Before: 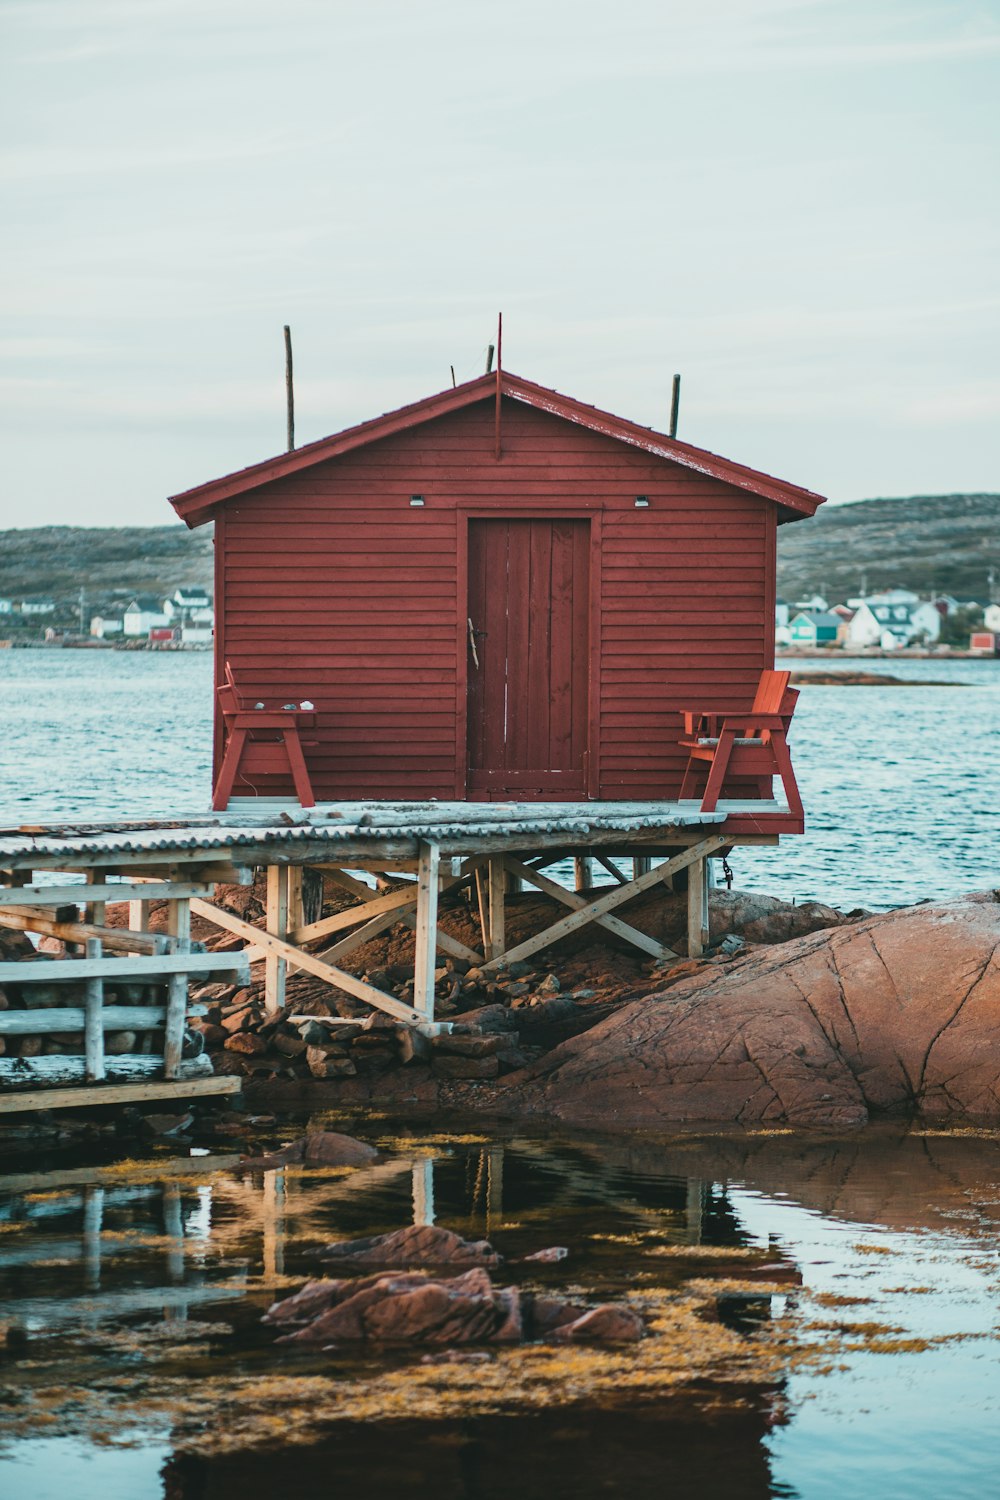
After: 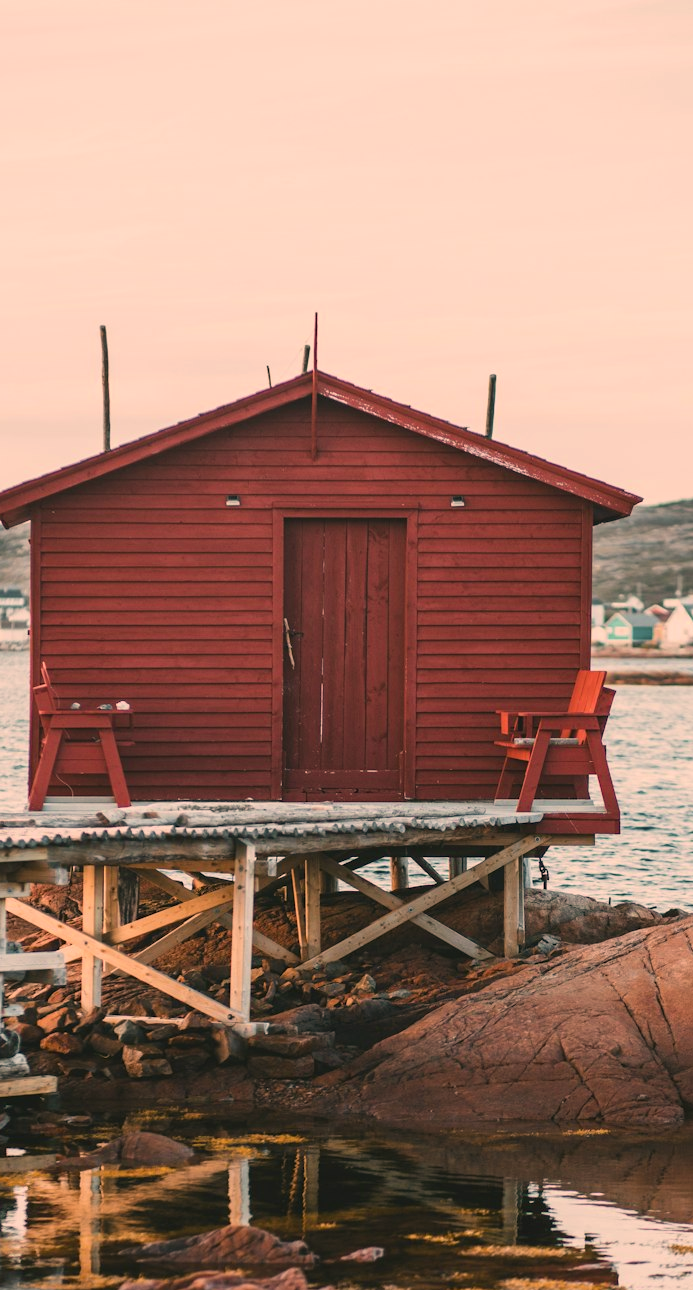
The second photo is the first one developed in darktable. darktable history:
color correction: highlights a* 21.16, highlights b* 19.61
crop: left 18.479%, right 12.2%, bottom 13.971%
